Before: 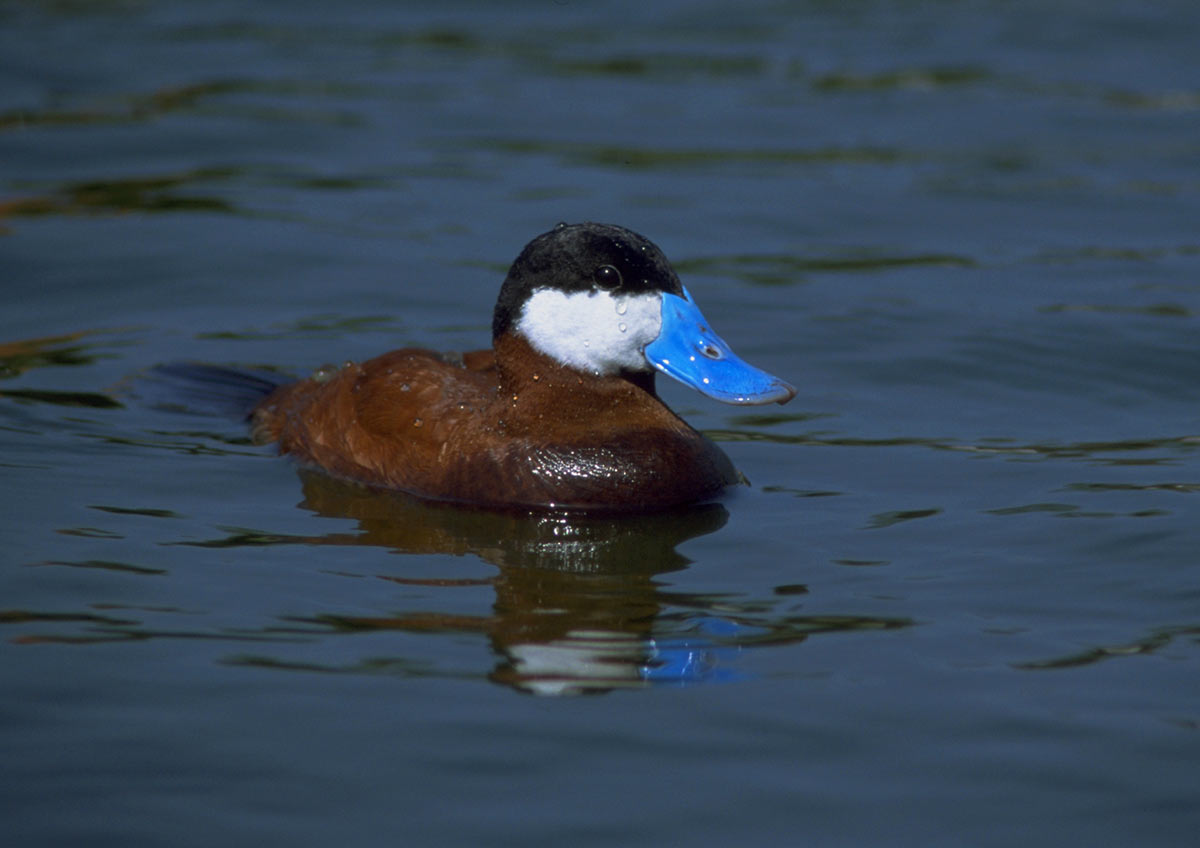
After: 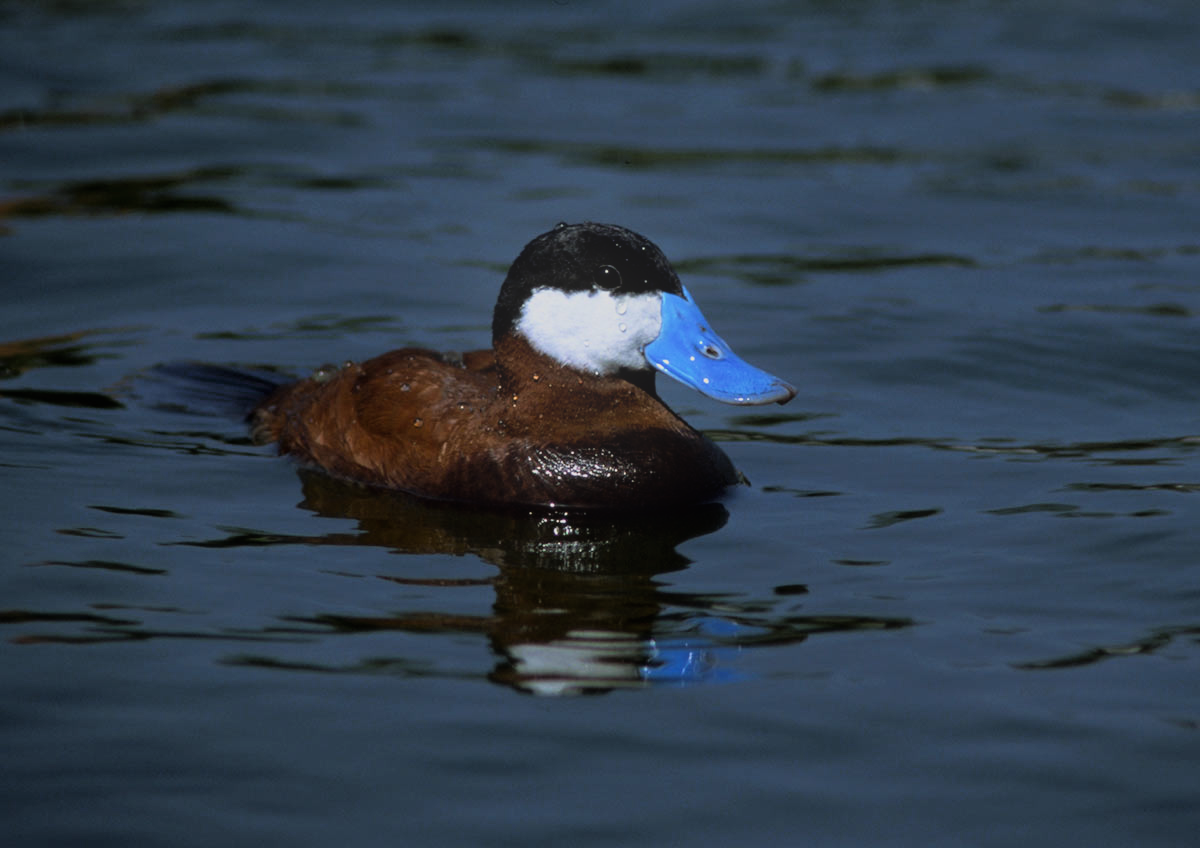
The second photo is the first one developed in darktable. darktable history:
bloom: on, module defaults
filmic rgb: black relative exposure -11.88 EV, white relative exposure 5.43 EV, threshold 3 EV, hardness 4.49, latitude 50%, contrast 1.14, color science v5 (2021), contrast in shadows safe, contrast in highlights safe, enable highlight reconstruction true
